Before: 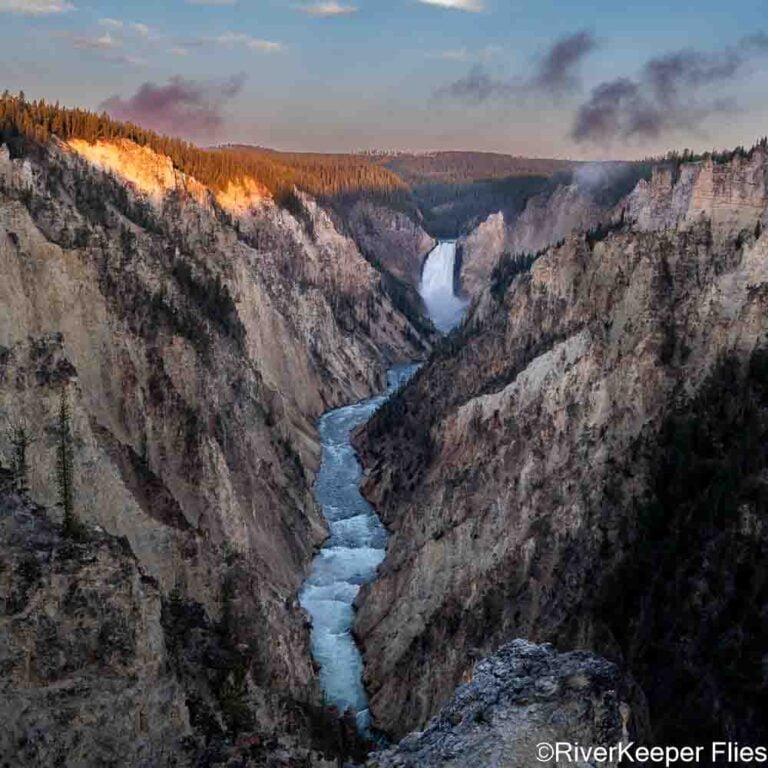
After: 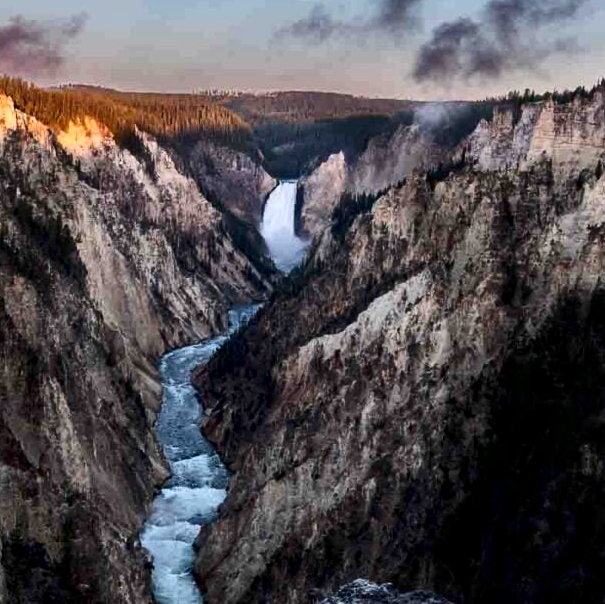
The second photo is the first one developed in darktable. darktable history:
crop and rotate: left 20.74%, top 7.912%, right 0.375%, bottom 13.378%
local contrast: mode bilateral grid, contrast 20, coarseness 50, detail 120%, midtone range 0.2
exposure: black level correction 0.002, compensate highlight preservation false
contrast brightness saturation: contrast 0.28
